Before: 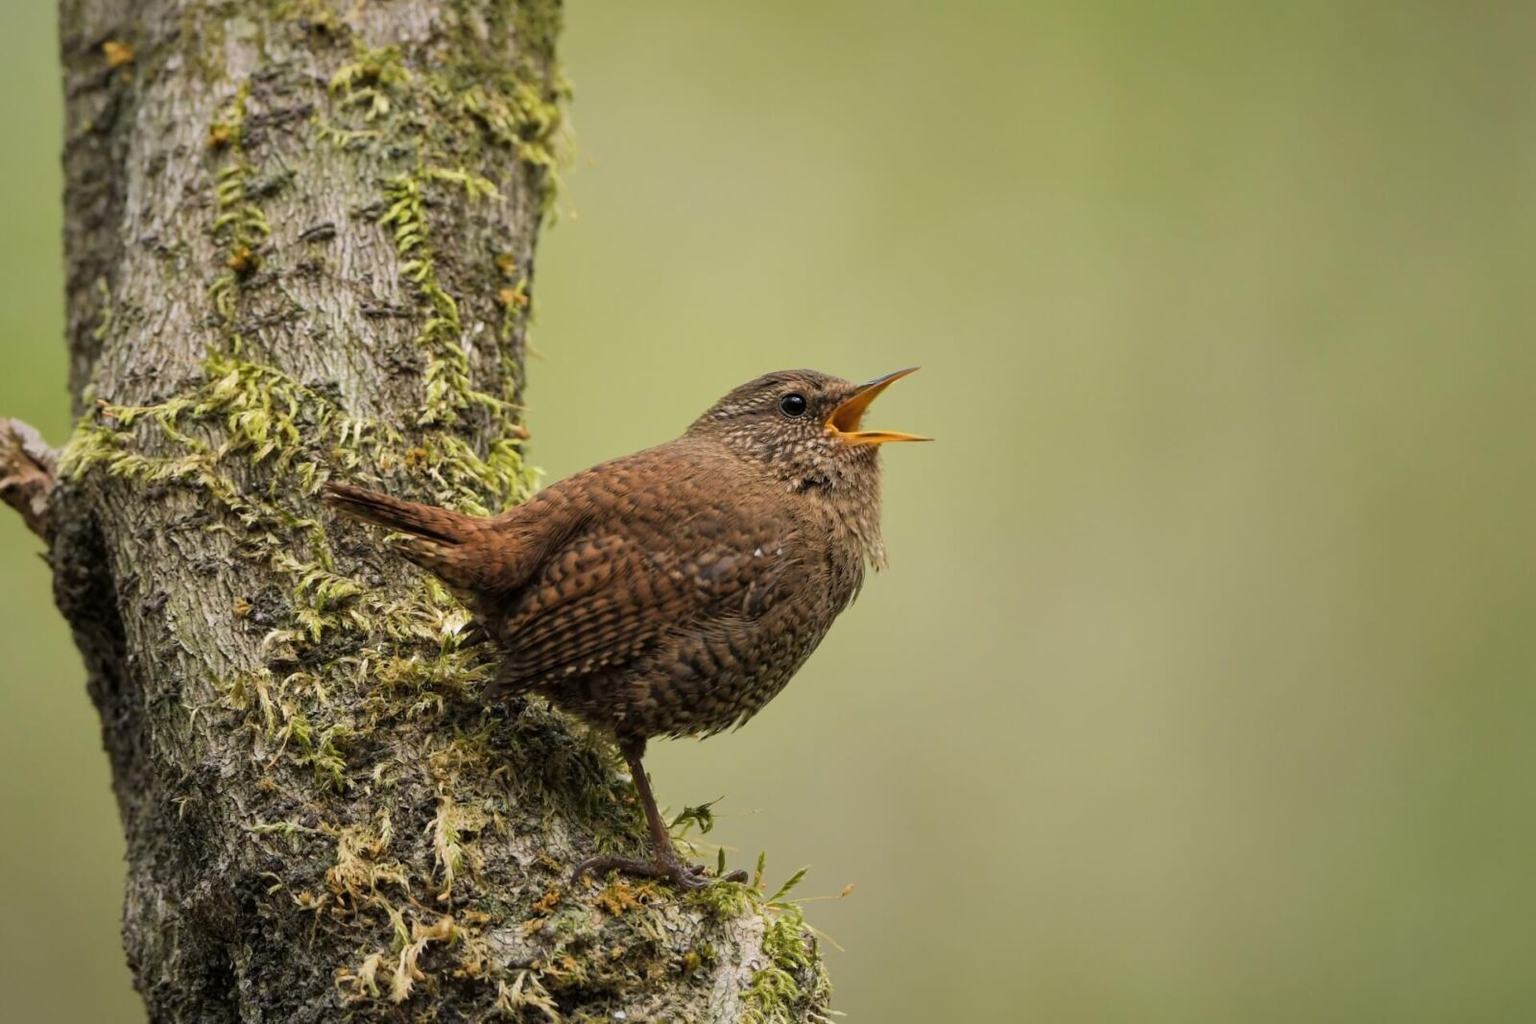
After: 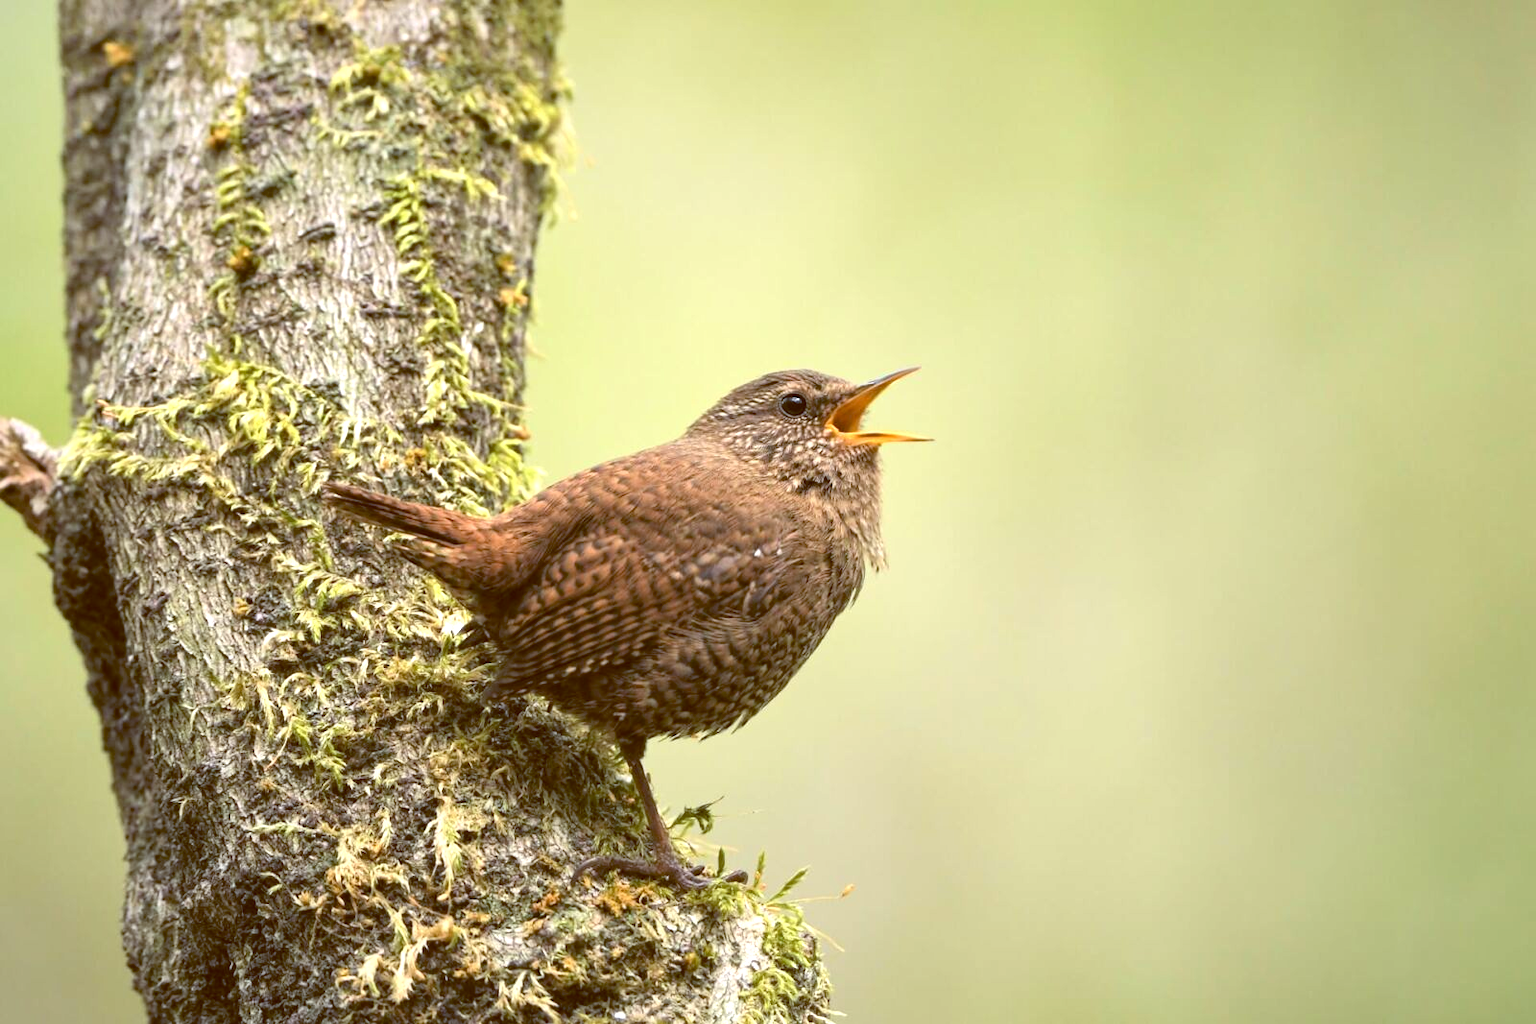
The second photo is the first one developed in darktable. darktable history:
color balance: lift [1, 1.015, 1.004, 0.985], gamma [1, 0.958, 0.971, 1.042], gain [1, 0.956, 0.977, 1.044]
exposure: black level correction -0.005, exposure 1.002 EV, compensate highlight preservation false
